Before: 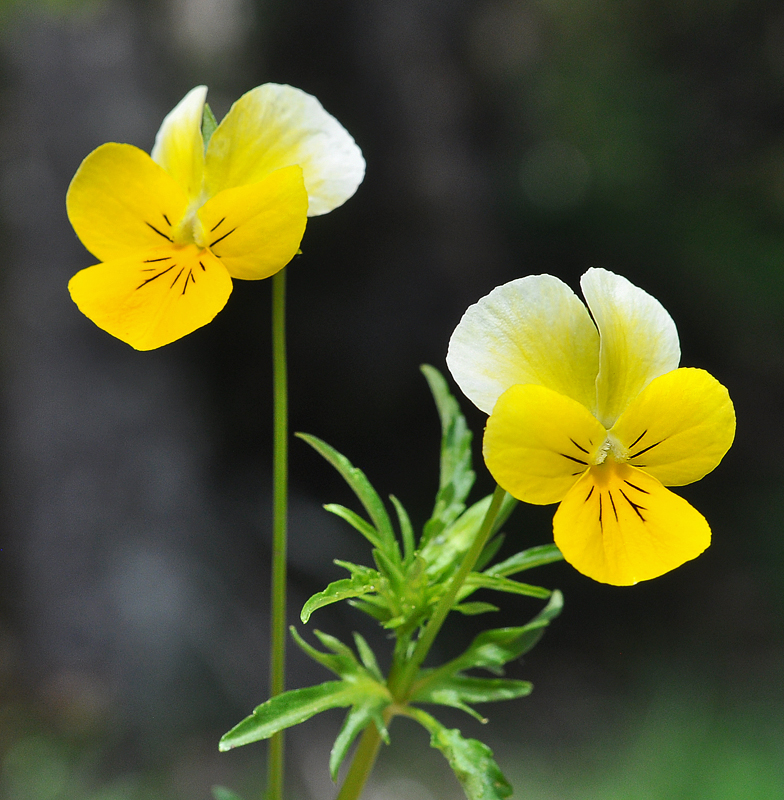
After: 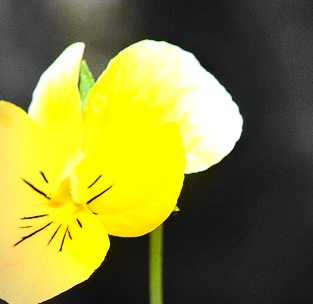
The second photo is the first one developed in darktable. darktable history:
crop: left 15.69%, top 5.45%, right 44.349%, bottom 56.548%
tone curve: curves: ch0 [(0, 0) (0.071, 0.047) (0.266, 0.26) (0.483, 0.554) (0.753, 0.811) (1, 0.983)]; ch1 [(0, 0) (0.346, 0.307) (0.408, 0.387) (0.463, 0.465) (0.482, 0.493) (0.502, 0.5) (0.517, 0.502) (0.55, 0.548) (0.597, 0.61) (0.651, 0.698) (1, 1)]; ch2 [(0, 0) (0.346, 0.34) (0.434, 0.46) (0.485, 0.494) (0.5, 0.494) (0.517, 0.506) (0.526, 0.545) (0.583, 0.61) (0.625, 0.659) (1, 1)], color space Lab, independent channels
vignetting: fall-off radius 60.95%
exposure: exposure 1 EV, compensate highlight preservation false
contrast brightness saturation: saturation -0.061
shadows and highlights: shadows 24.29, highlights -76.74, soften with gaussian
haze removal: compatibility mode true, adaptive false
